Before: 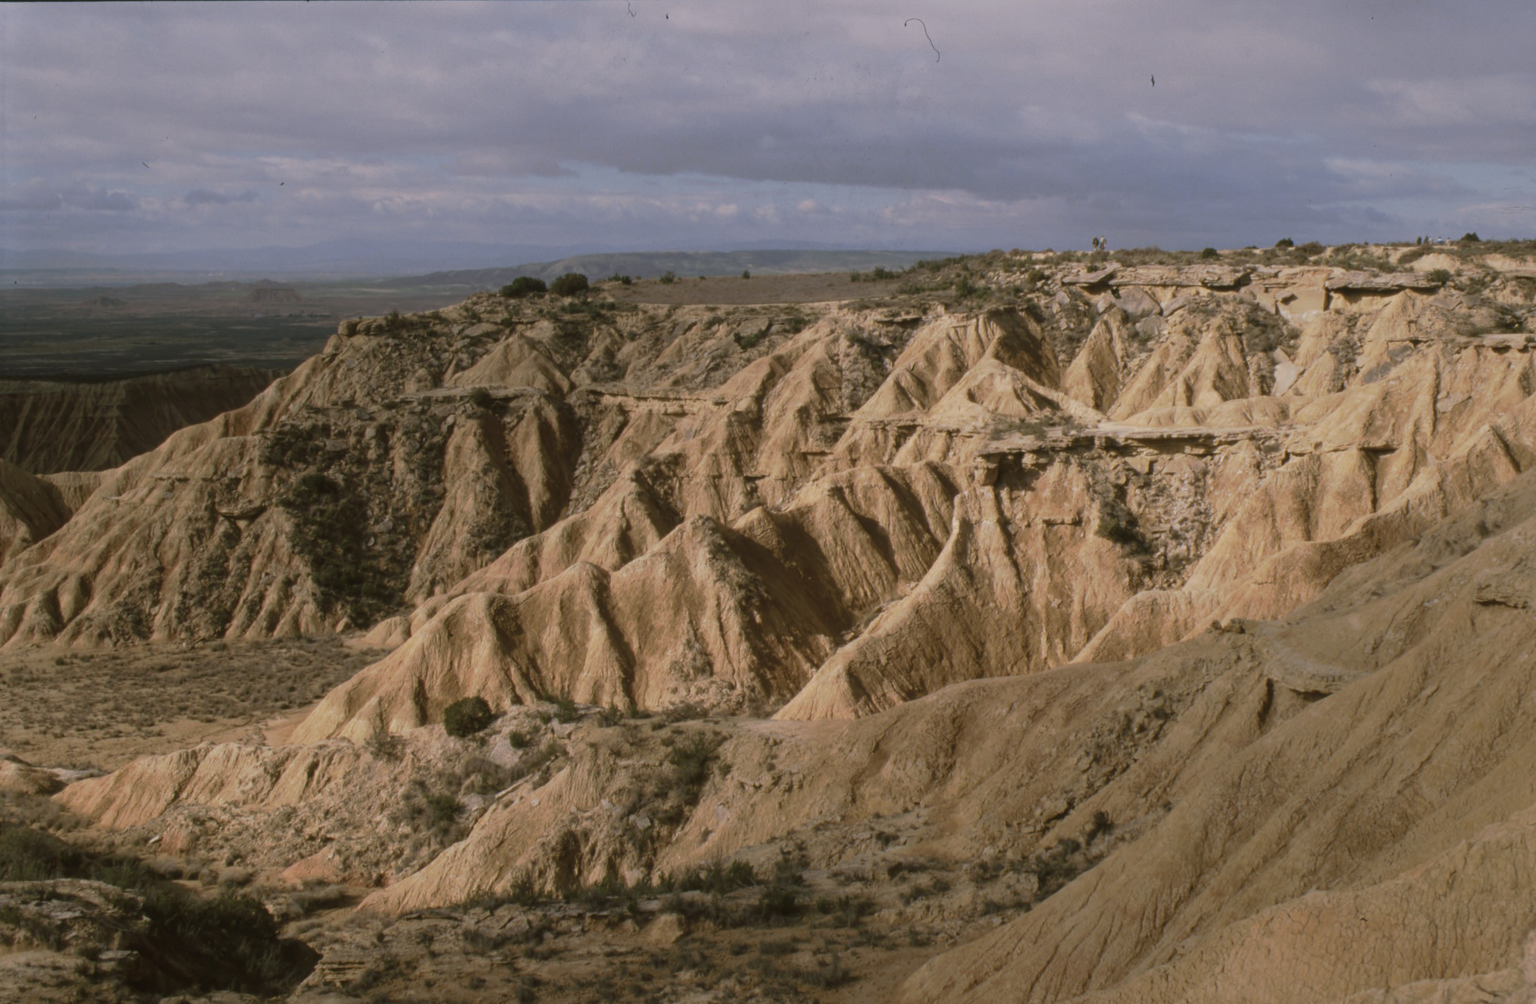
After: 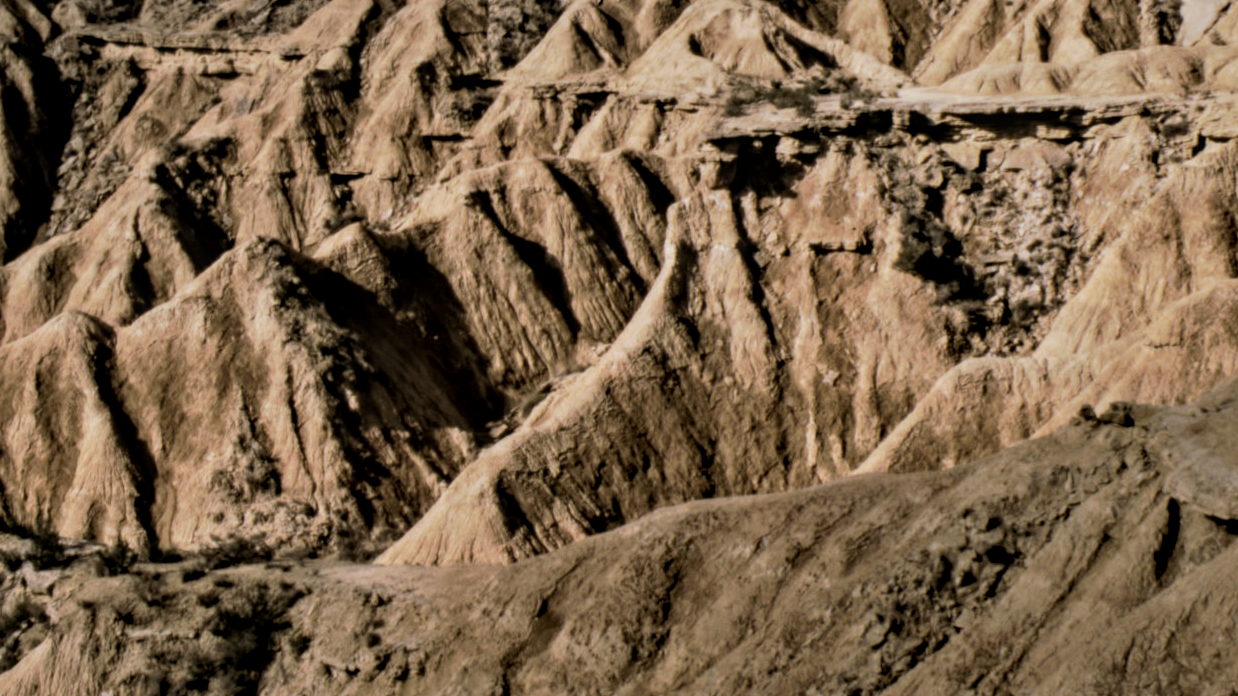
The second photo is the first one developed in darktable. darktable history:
filmic rgb: black relative exposure -5 EV, hardness 2.88, contrast 1.3, highlights saturation mix -30%
contrast equalizer: y [[0.511, 0.558, 0.631, 0.632, 0.559, 0.512], [0.5 ×6], [0.5 ×6], [0 ×6], [0 ×6]]
crop: left 35.03%, top 36.625%, right 14.663%, bottom 20.057%
local contrast: on, module defaults
shadows and highlights: shadows 25, highlights -25
